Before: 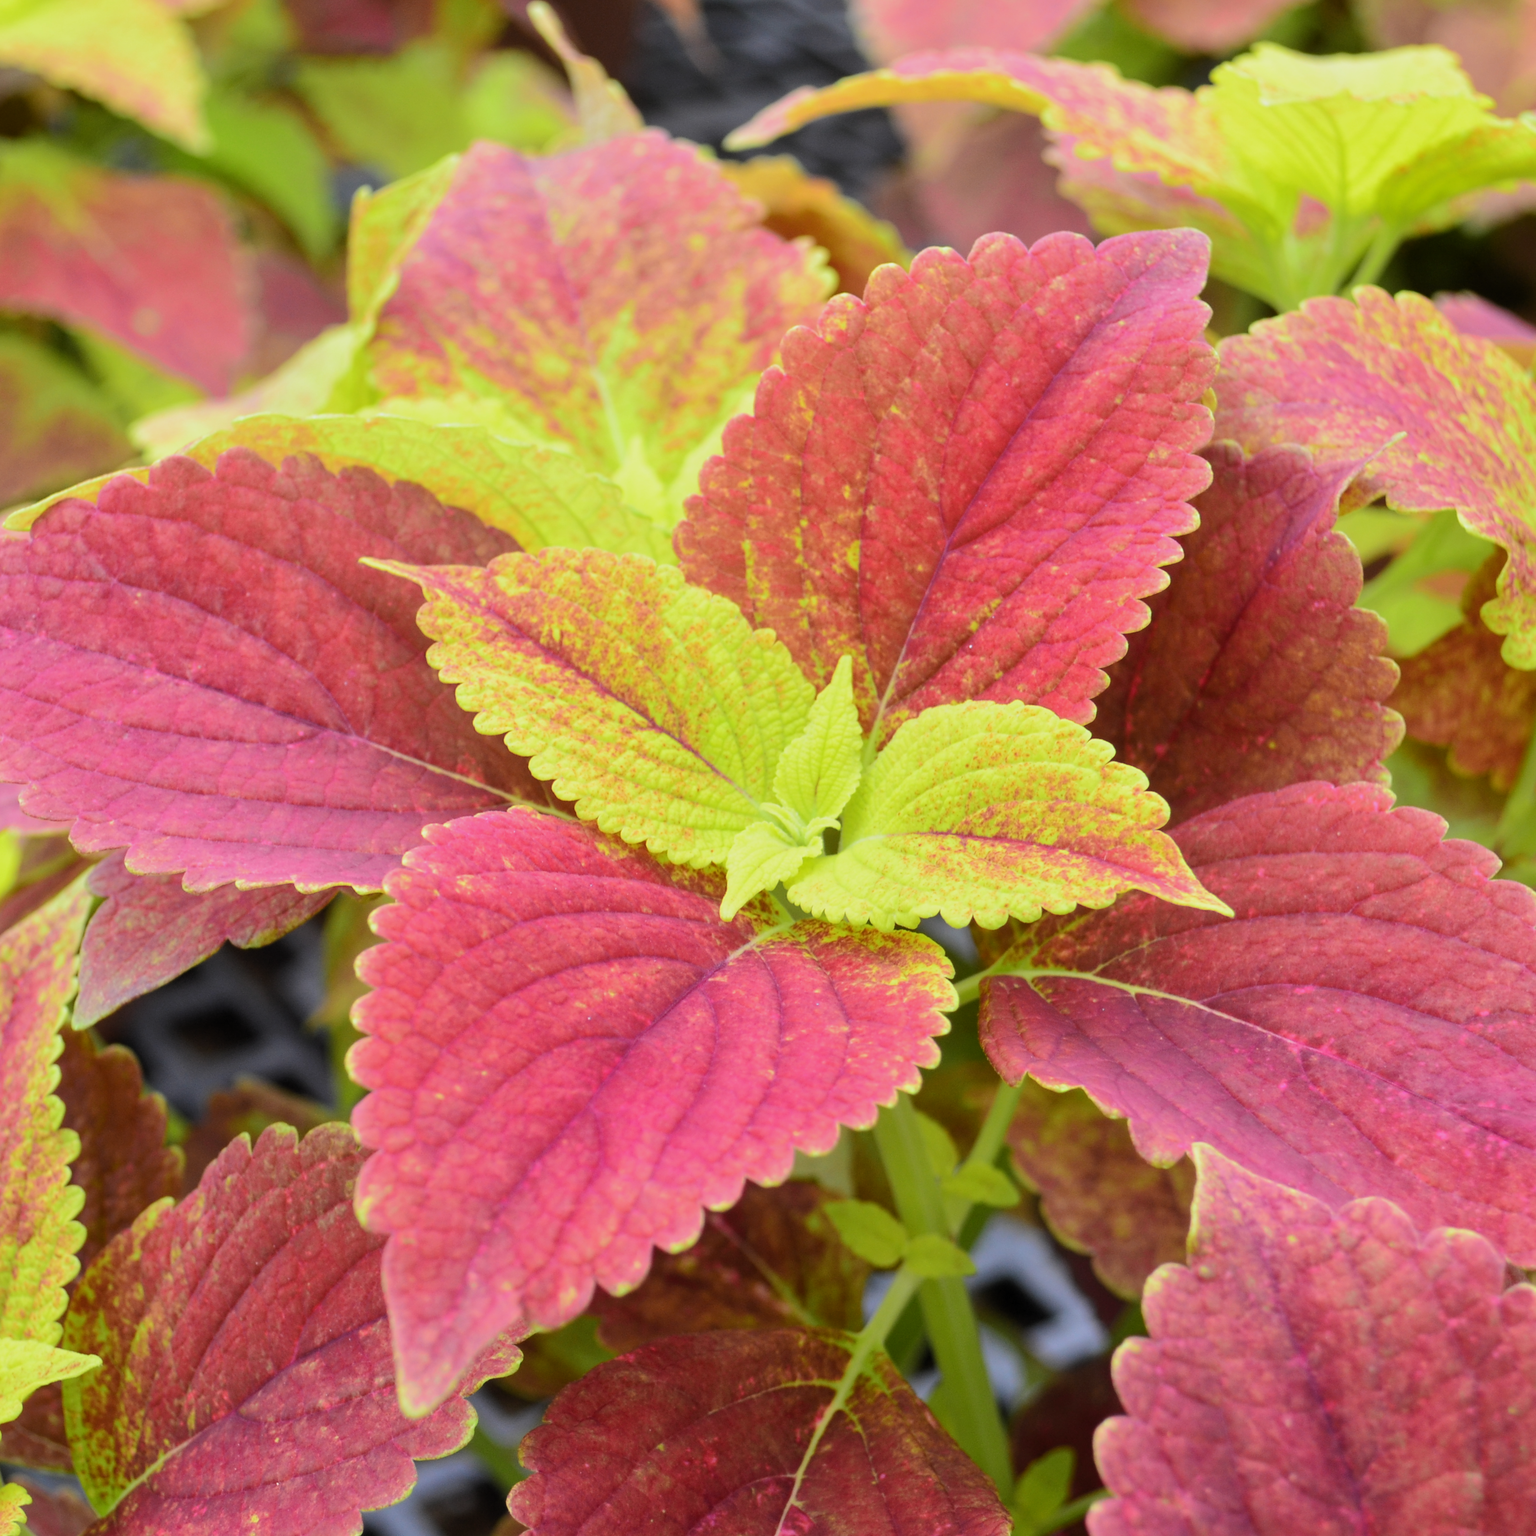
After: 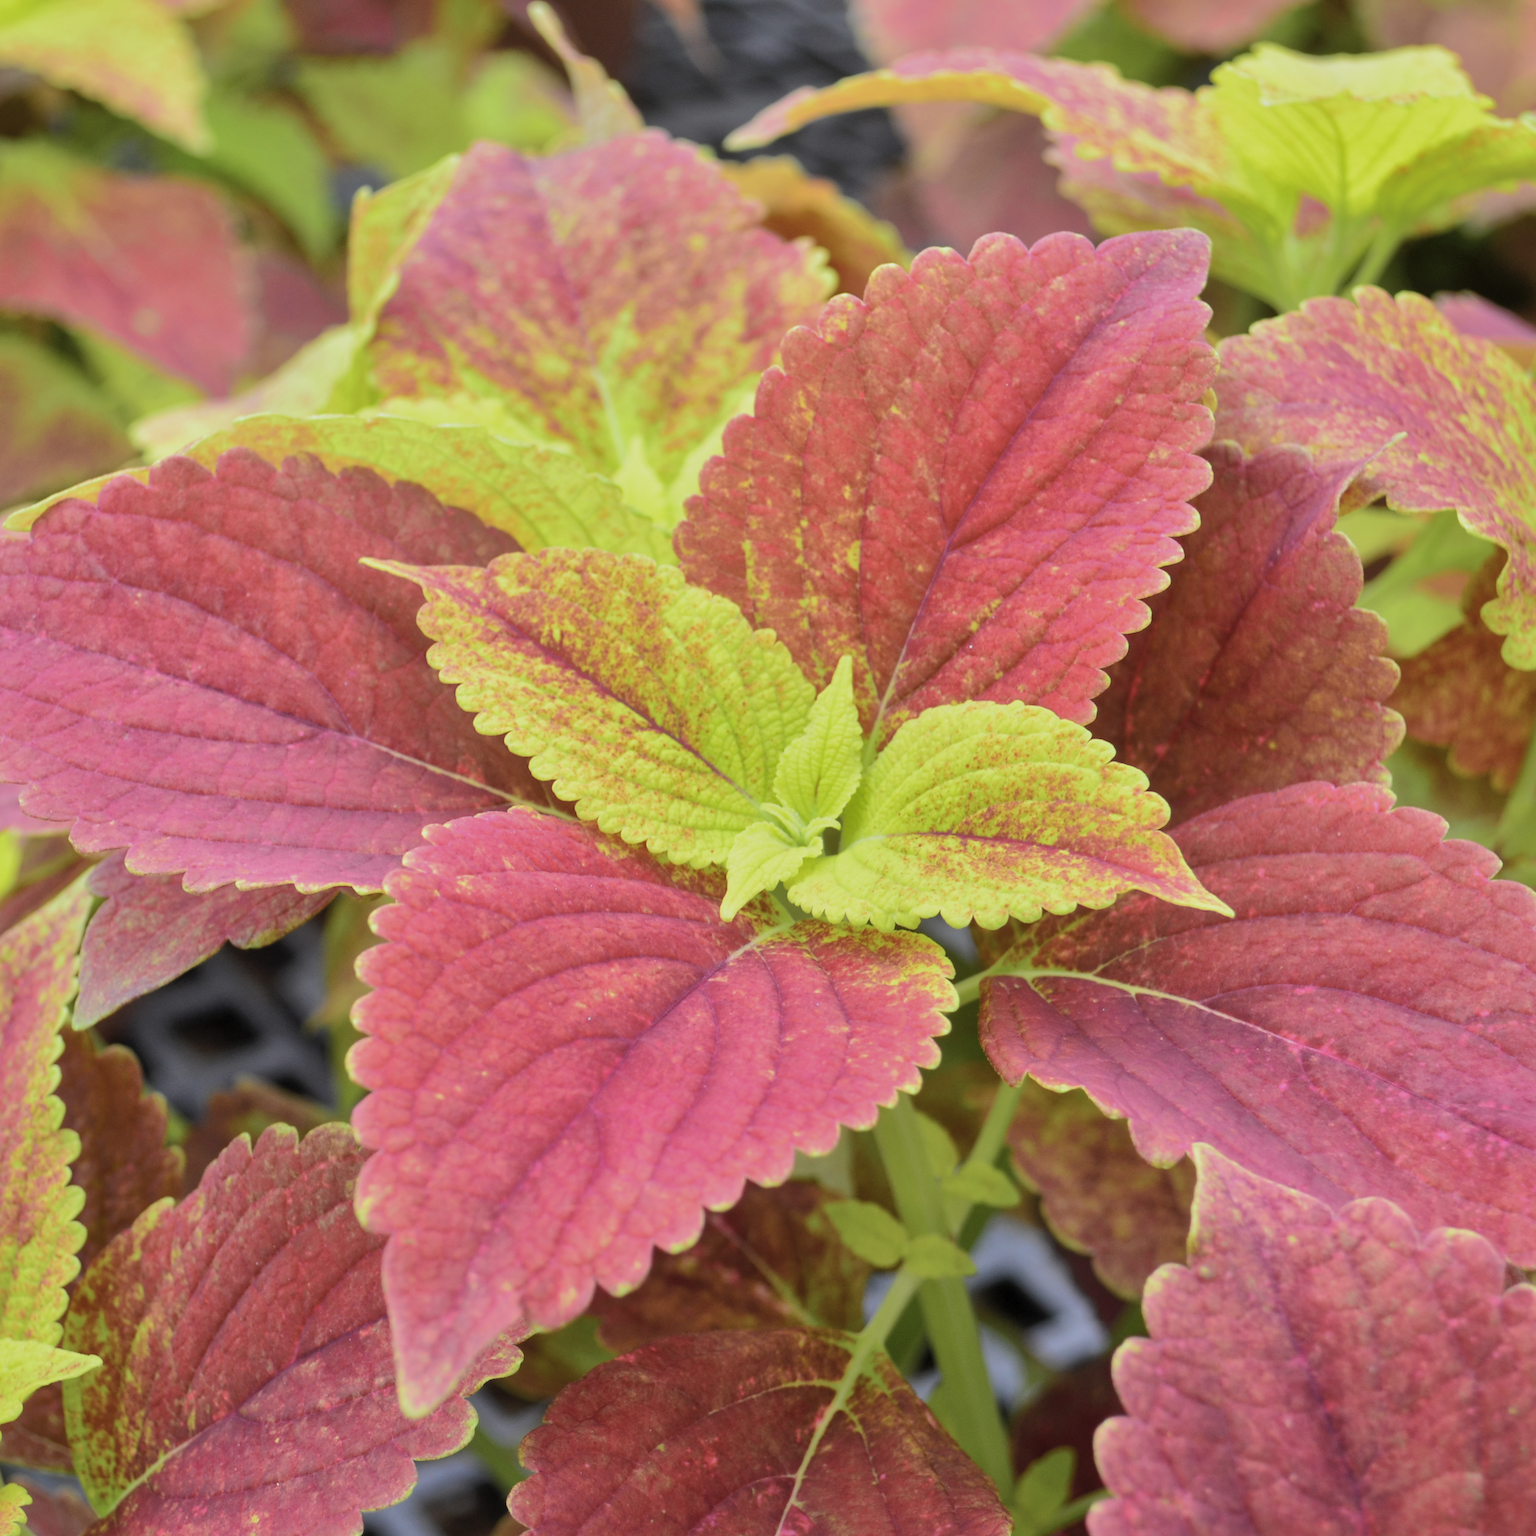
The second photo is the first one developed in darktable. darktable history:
color correction: saturation 0.8
shadows and highlights: on, module defaults
